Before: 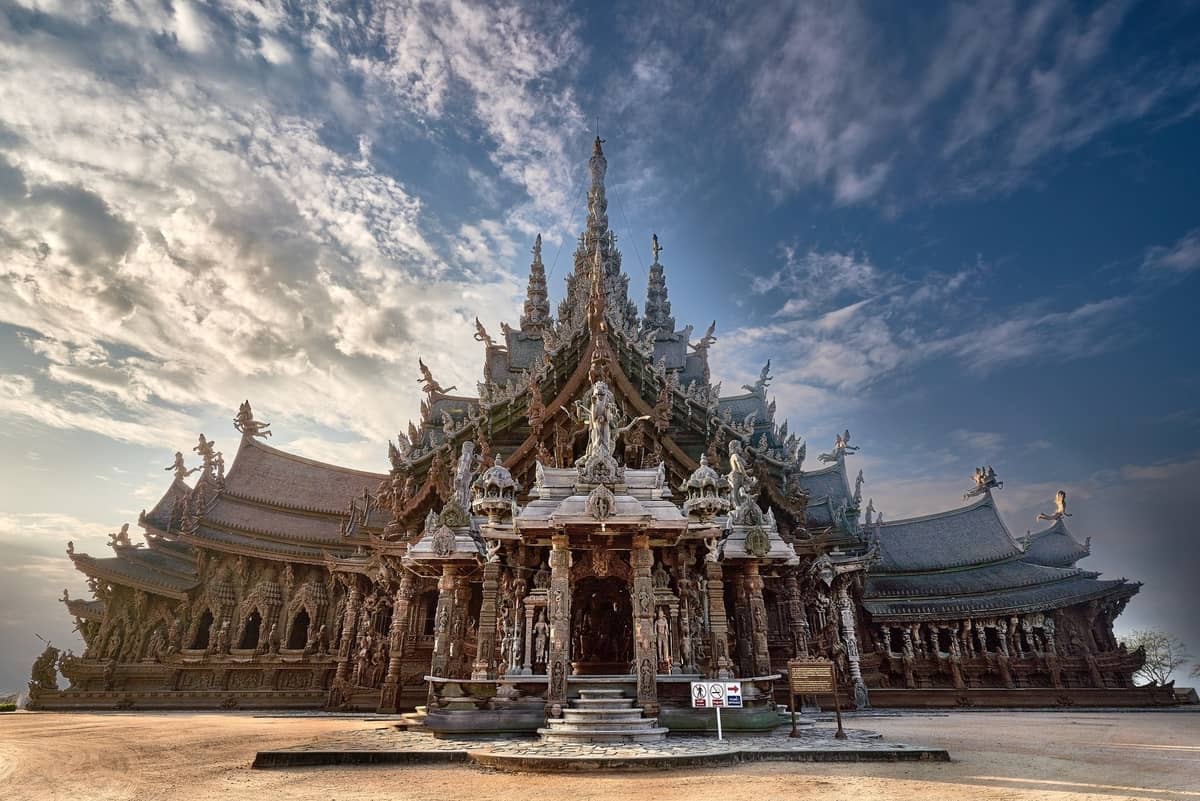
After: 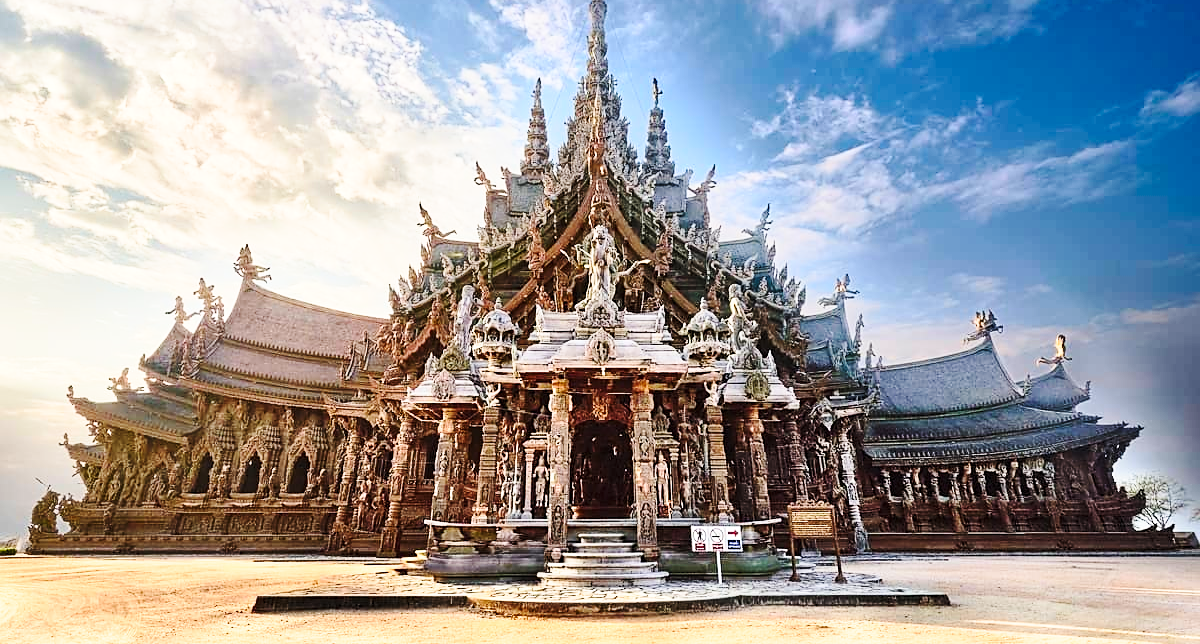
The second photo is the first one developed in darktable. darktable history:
contrast brightness saturation: contrast 0.203, brightness 0.157, saturation 0.226
base curve: curves: ch0 [(0, 0) (0.028, 0.03) (0.121, 0.232) (0.46, 0.748) (0.859, 0.968) (1, 1)], preserve colors none
crop and rotate: top 19.588%
sharpen: radius 1.886, amount 0.407, threshold 1.179
